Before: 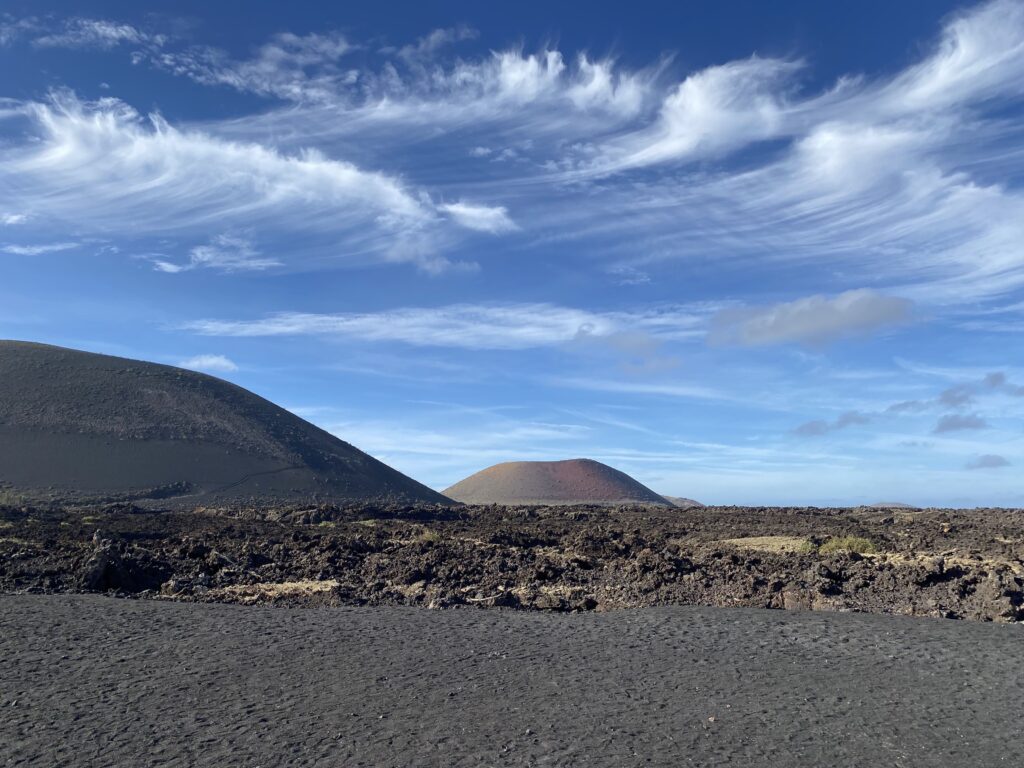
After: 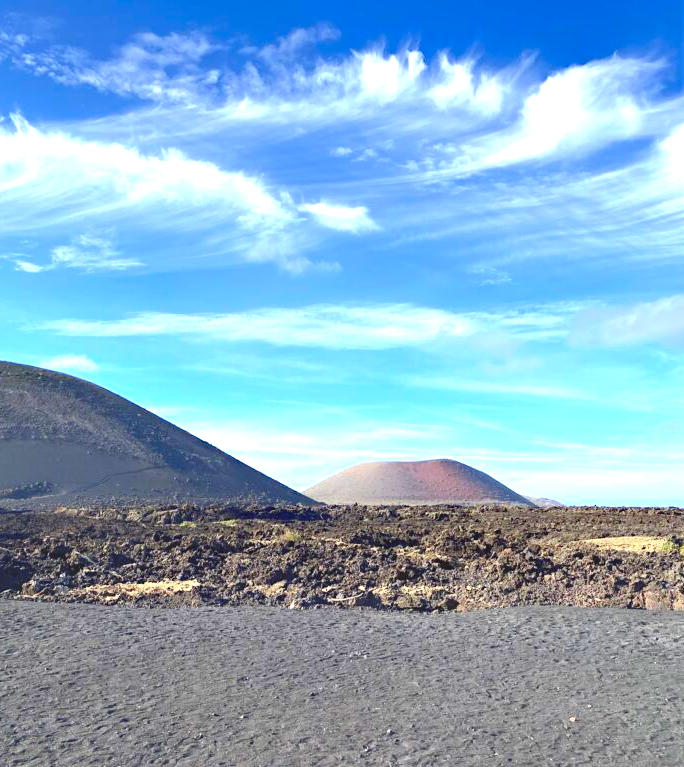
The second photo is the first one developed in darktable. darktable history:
crop and rotate: left 13.623%, right 19.502%
exposure: exposure 1 EV, compensate highlight preservation false
base curve: curves: ch0 [(0, 0) (0.472, 0.455) (1, 1)], fusion 1, preserve colors none
contrast brightness saturation: contrast -0.174, saturation 0.186
